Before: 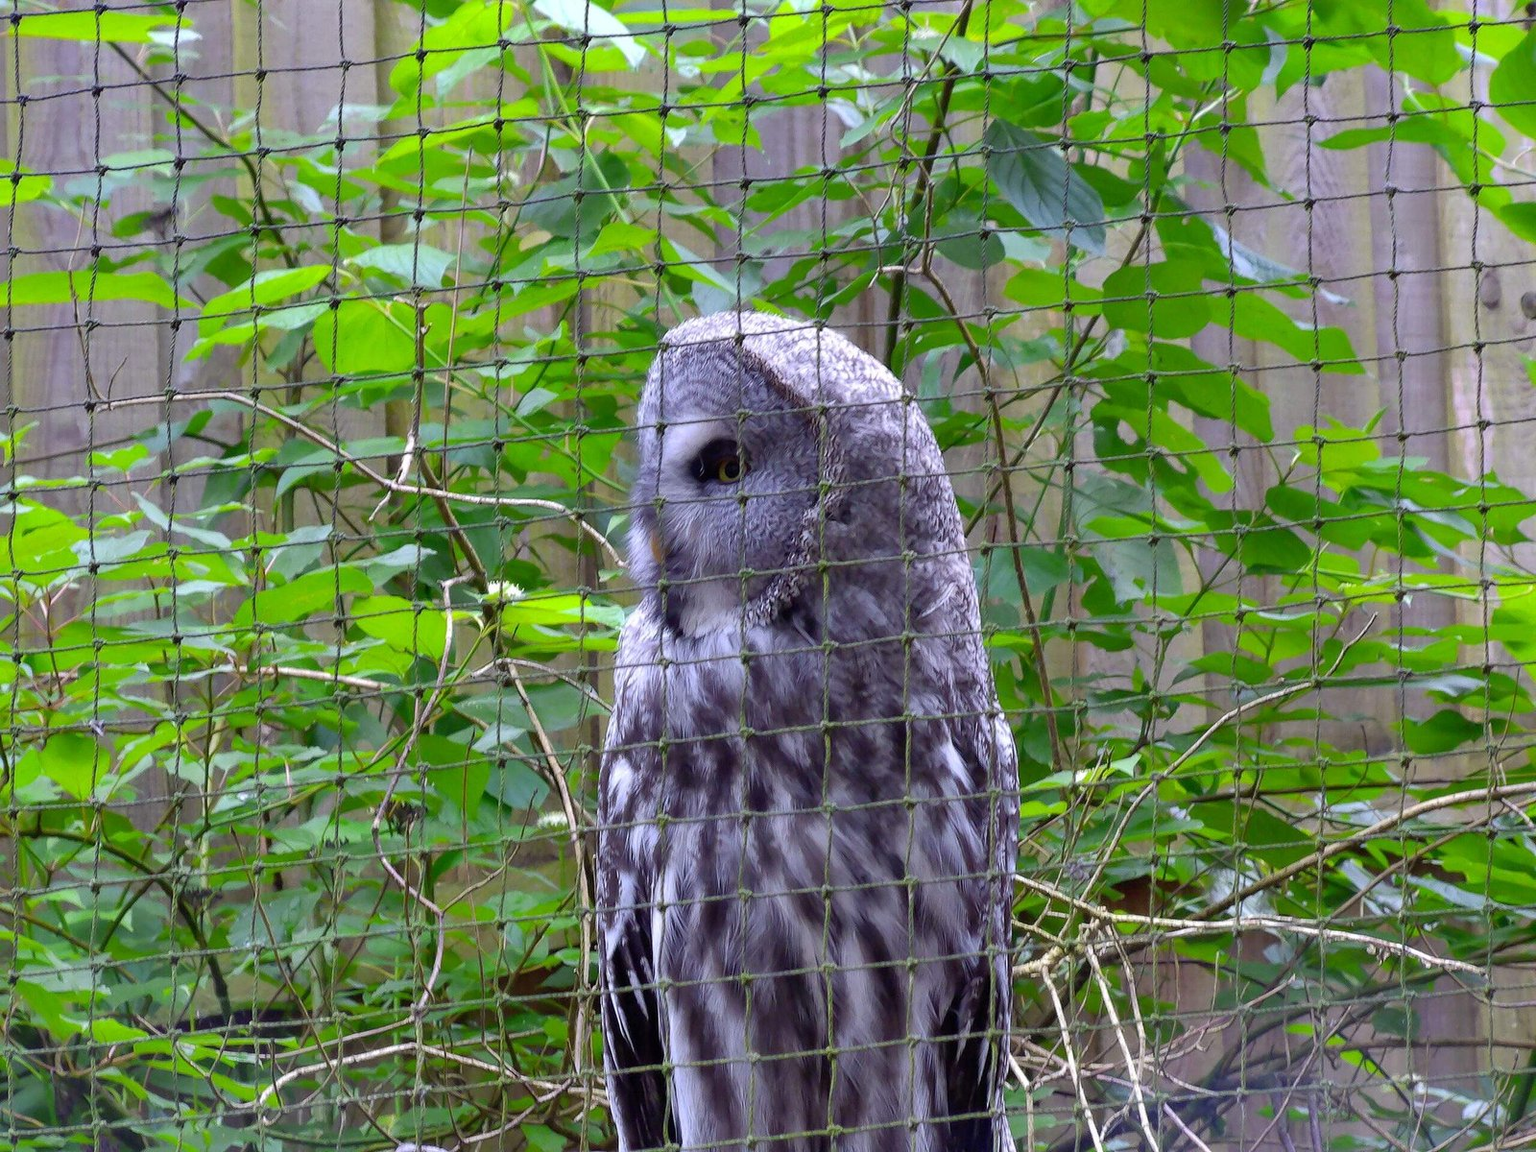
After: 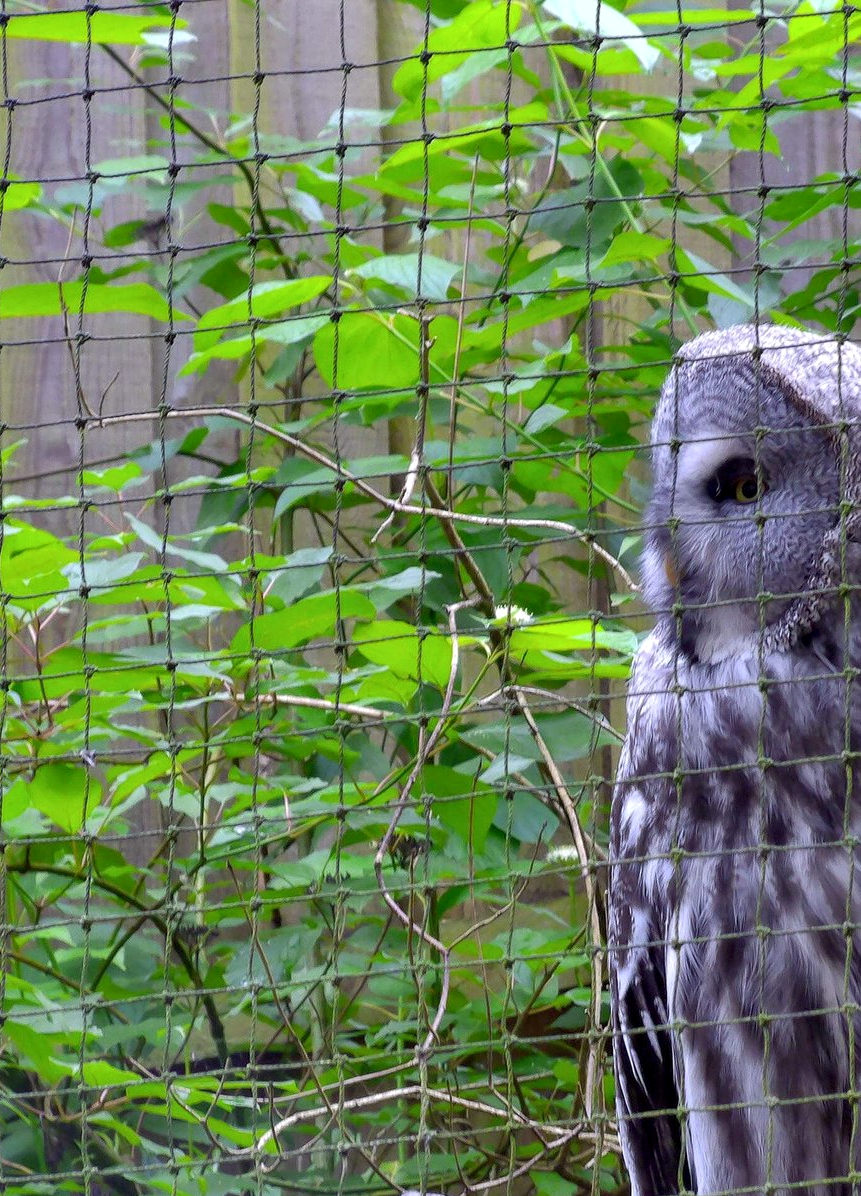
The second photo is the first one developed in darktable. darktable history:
local contrast: highlights 104%, shadows 103%, detail 120%, midtone range 0.2
crop: left 0.855%, right 45.303%, bottom 0.09%
